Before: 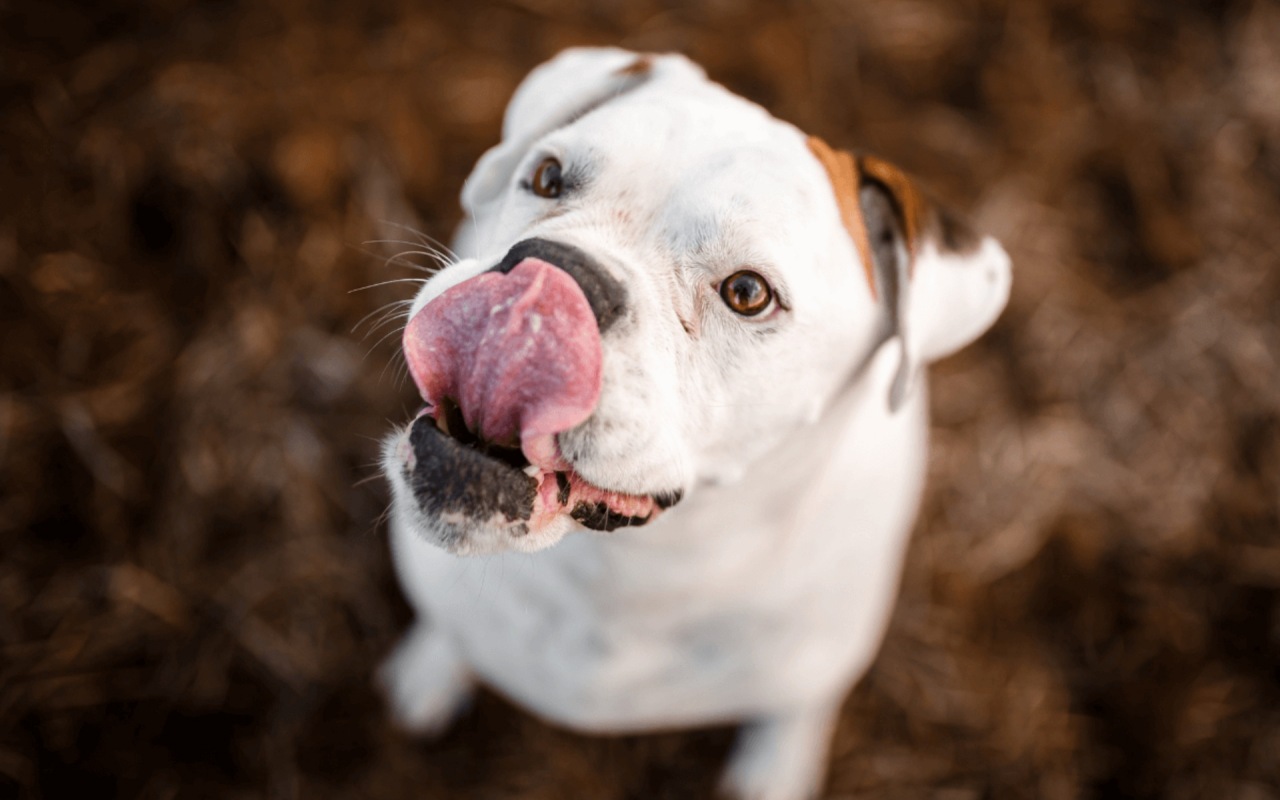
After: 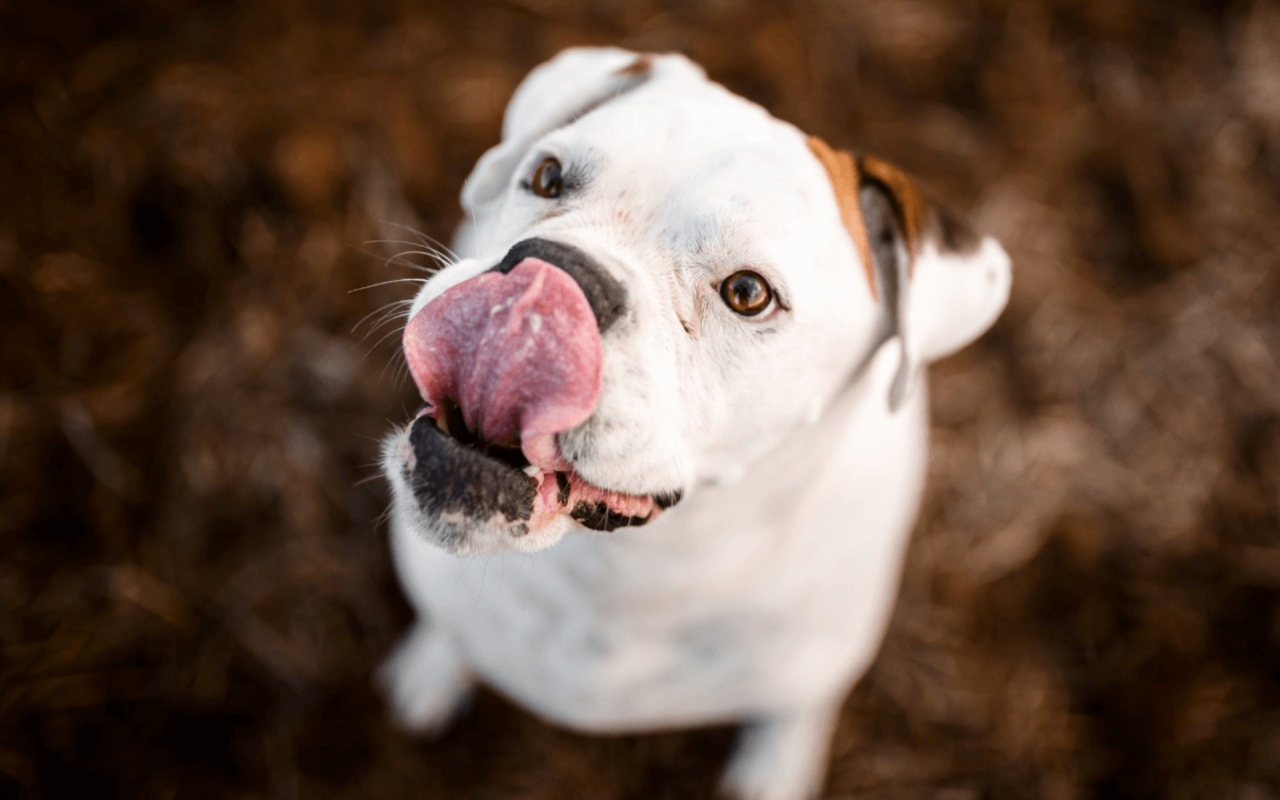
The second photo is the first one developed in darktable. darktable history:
shadows and highlights: shadows -31.33, highlights 29.89
